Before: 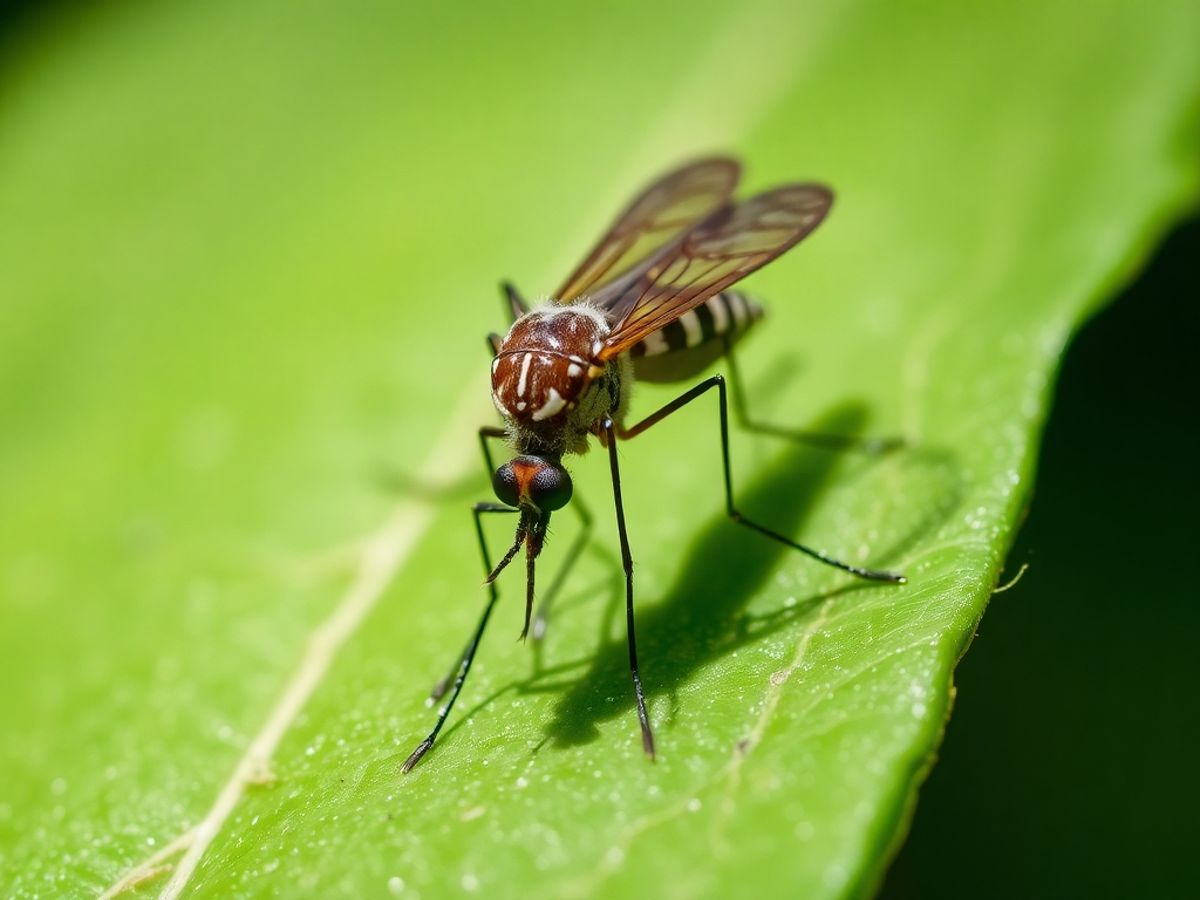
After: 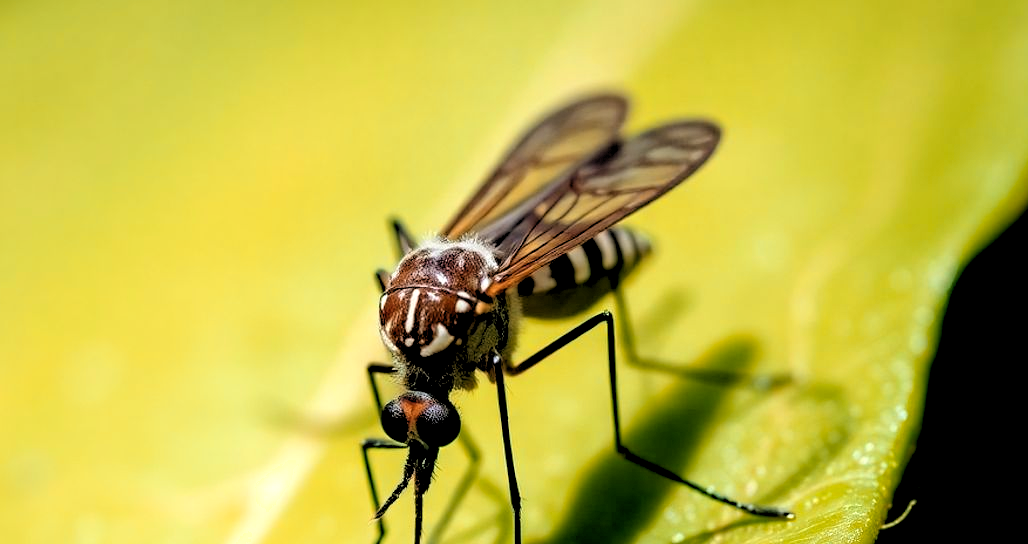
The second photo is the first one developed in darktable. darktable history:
crop and rotate: left 9.345%, top 7.22%, right 4.982%, bottom 32.331%
shadows and highlights: shadows -23.08, highlights 46.15, soften with gaussian
color zones: curves: ch2 [(0, 0.5) (0.143, 0.5) (0.286, 0.416) (0.429, 0.5) (0.571, 0.5) (0.714, 0.5) (0.857, 0.5) (1, 0.5)]
rgb levels: levels [[0.034, 0.472, 0.904], [0, 0.5, 1], [0, 0.5, 1]]
haze removal: compatibility mode true, adaptive false
exposure: exposure 0.178 EV, compensate exposure bias true, compensate highlight preservation false
